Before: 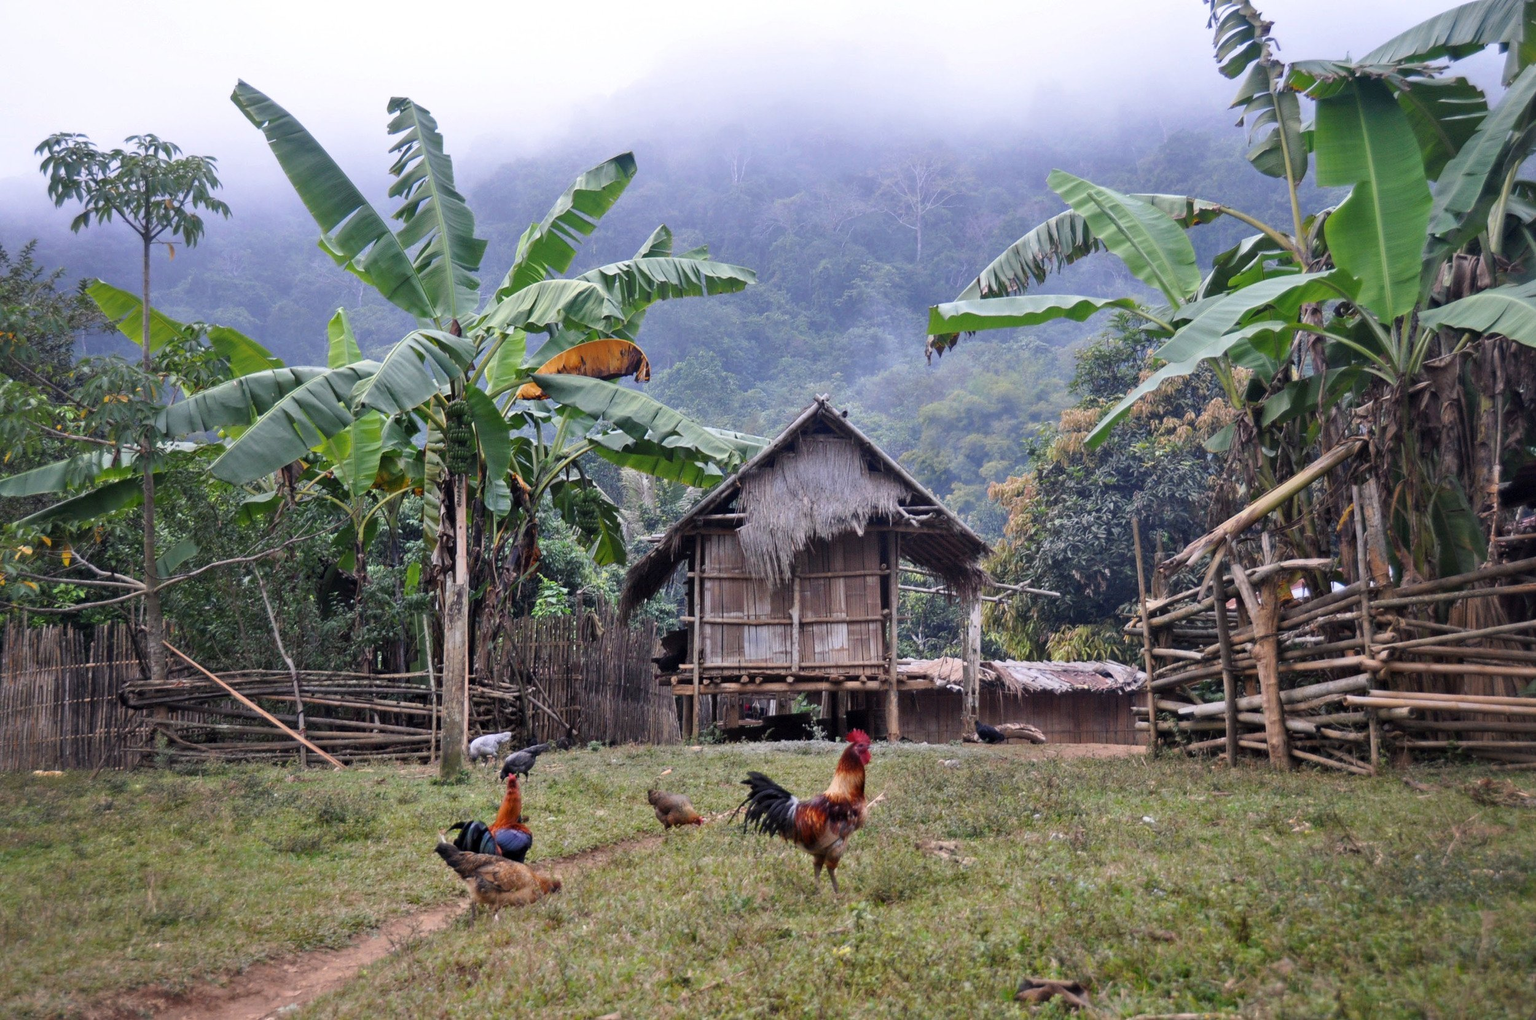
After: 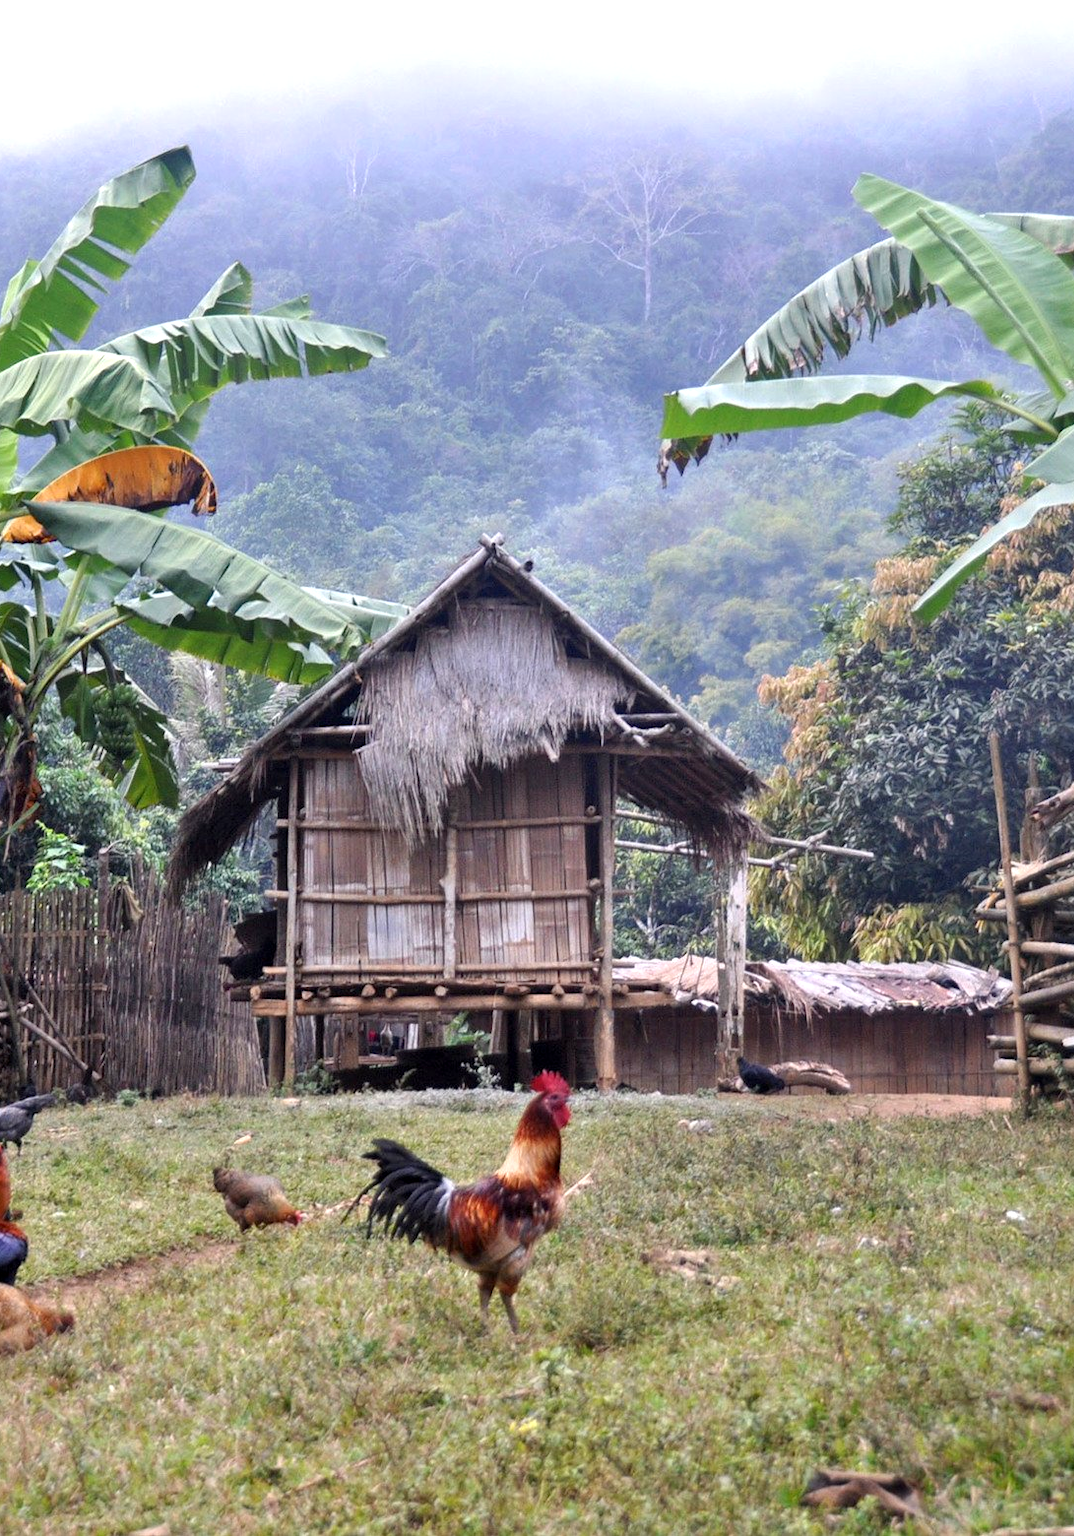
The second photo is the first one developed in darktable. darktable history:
crop: left 33.52%, top 5.976%, right 22.812%
exposure: black level correction 0.001, exposure 0.499 EV, compensate exposure bias true, compensate highlight preservation false
tone equalizer: on, module defaults
